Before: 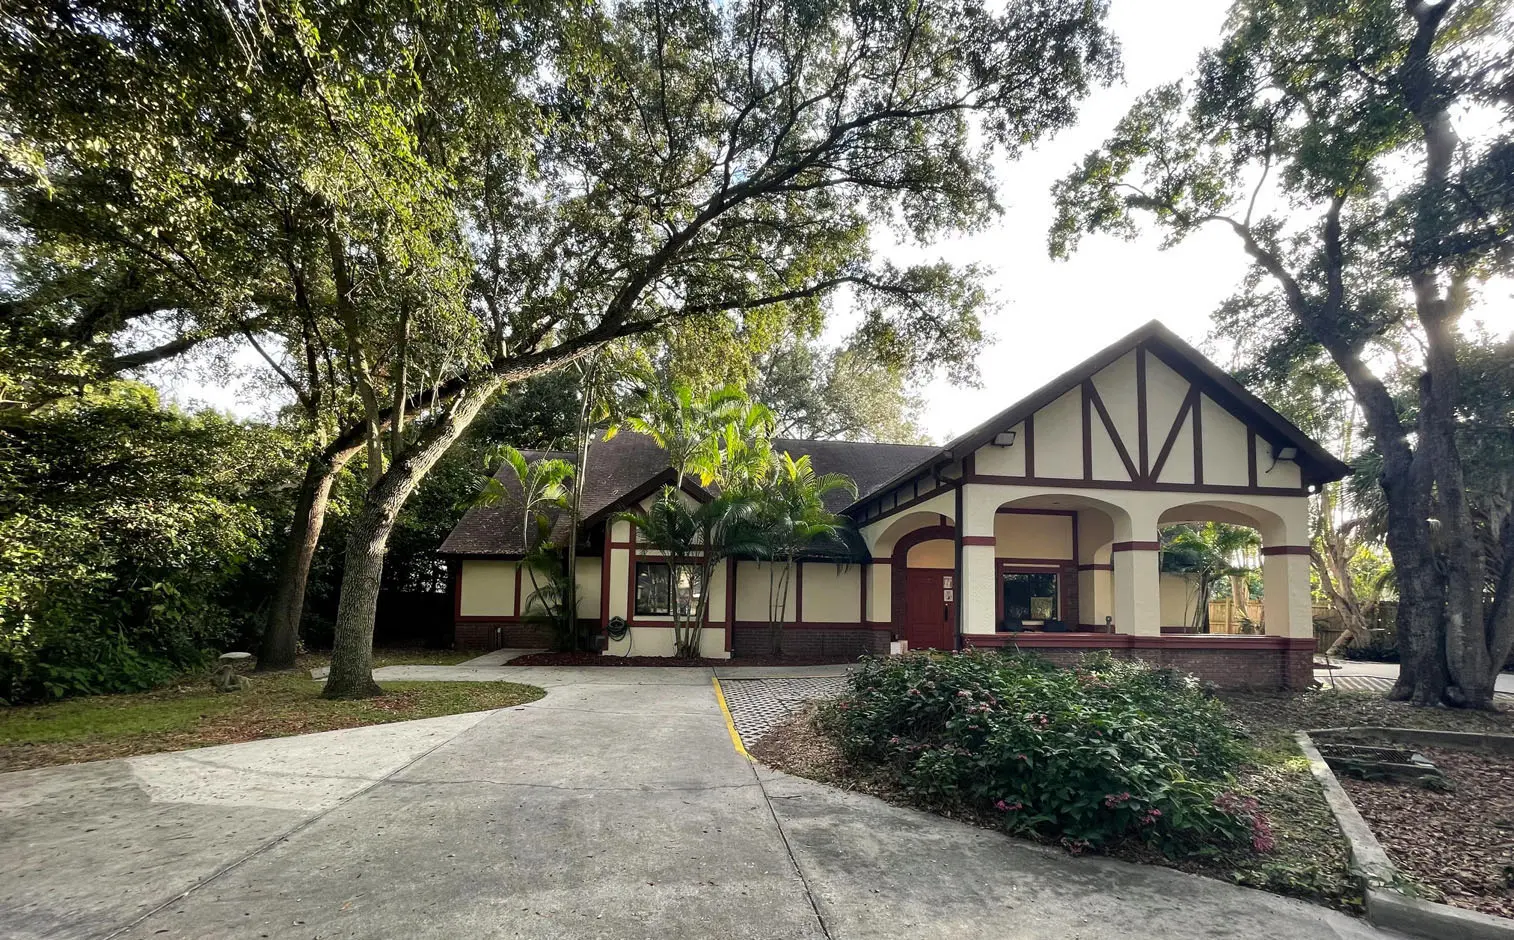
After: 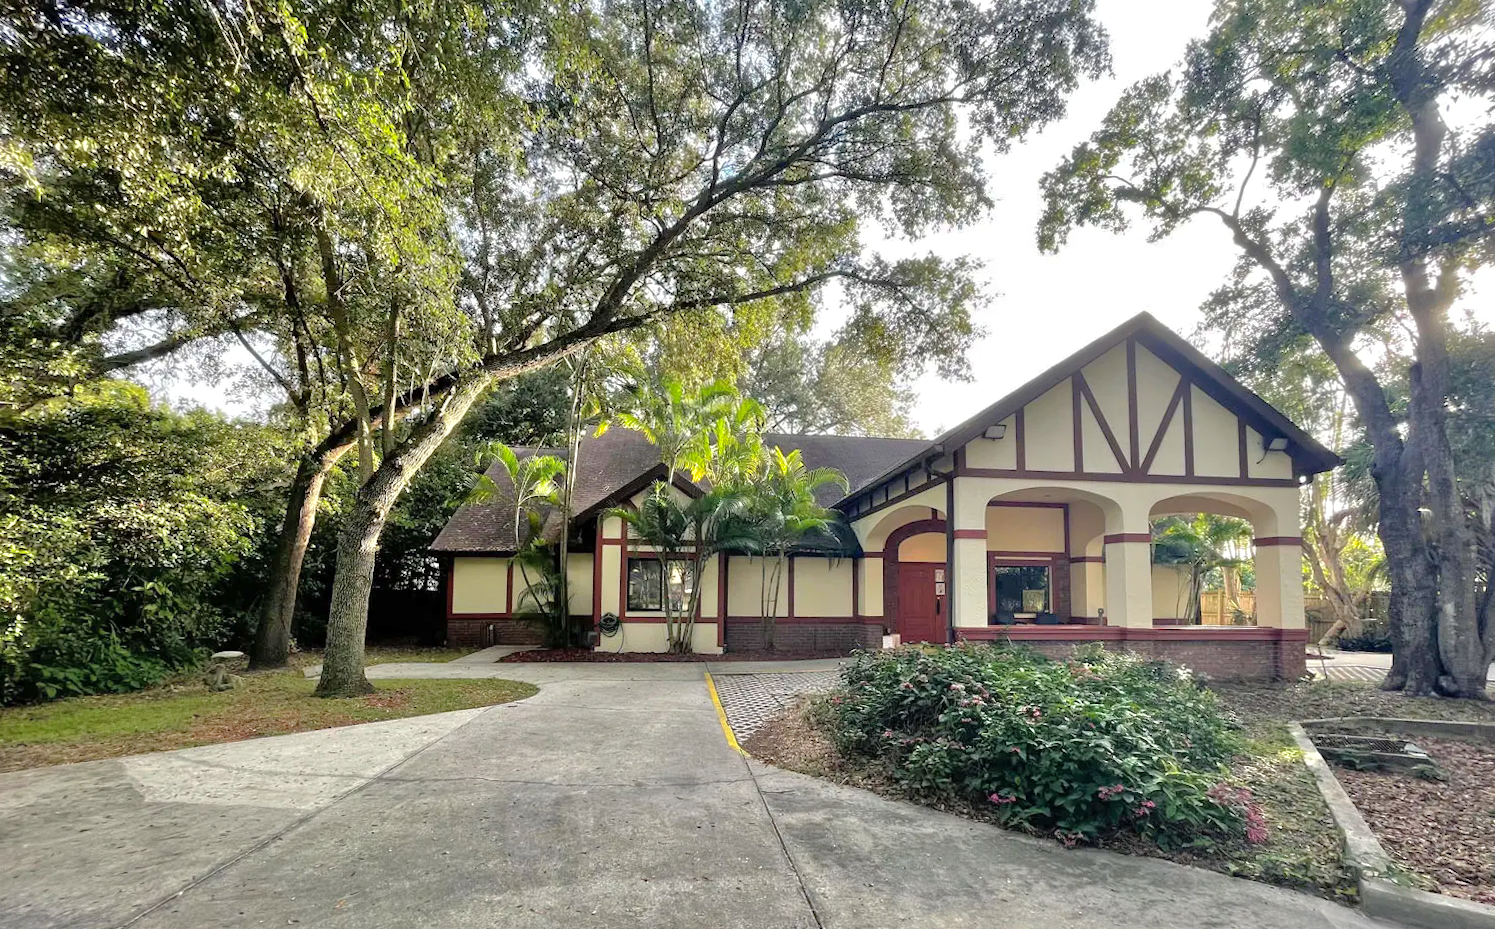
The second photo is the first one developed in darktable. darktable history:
tone equalizer: -7 EV 0.15 EV, -6 EV 0.6 EV, -5 EV 1.15 EV, -4 EV 1.33 EV, -3 EV 1.15 EV, -2 EV 0.6 EV, -1 EV 0.15 EV, mask exposure compensation -0.5 EV
shadows and highlights: on, module defaults
rotate and perspective: rotation -0.45°, automatic cropping original format, crop left 0.008, crop right 0.992, crop top 0.012, crop bottom 0.988
